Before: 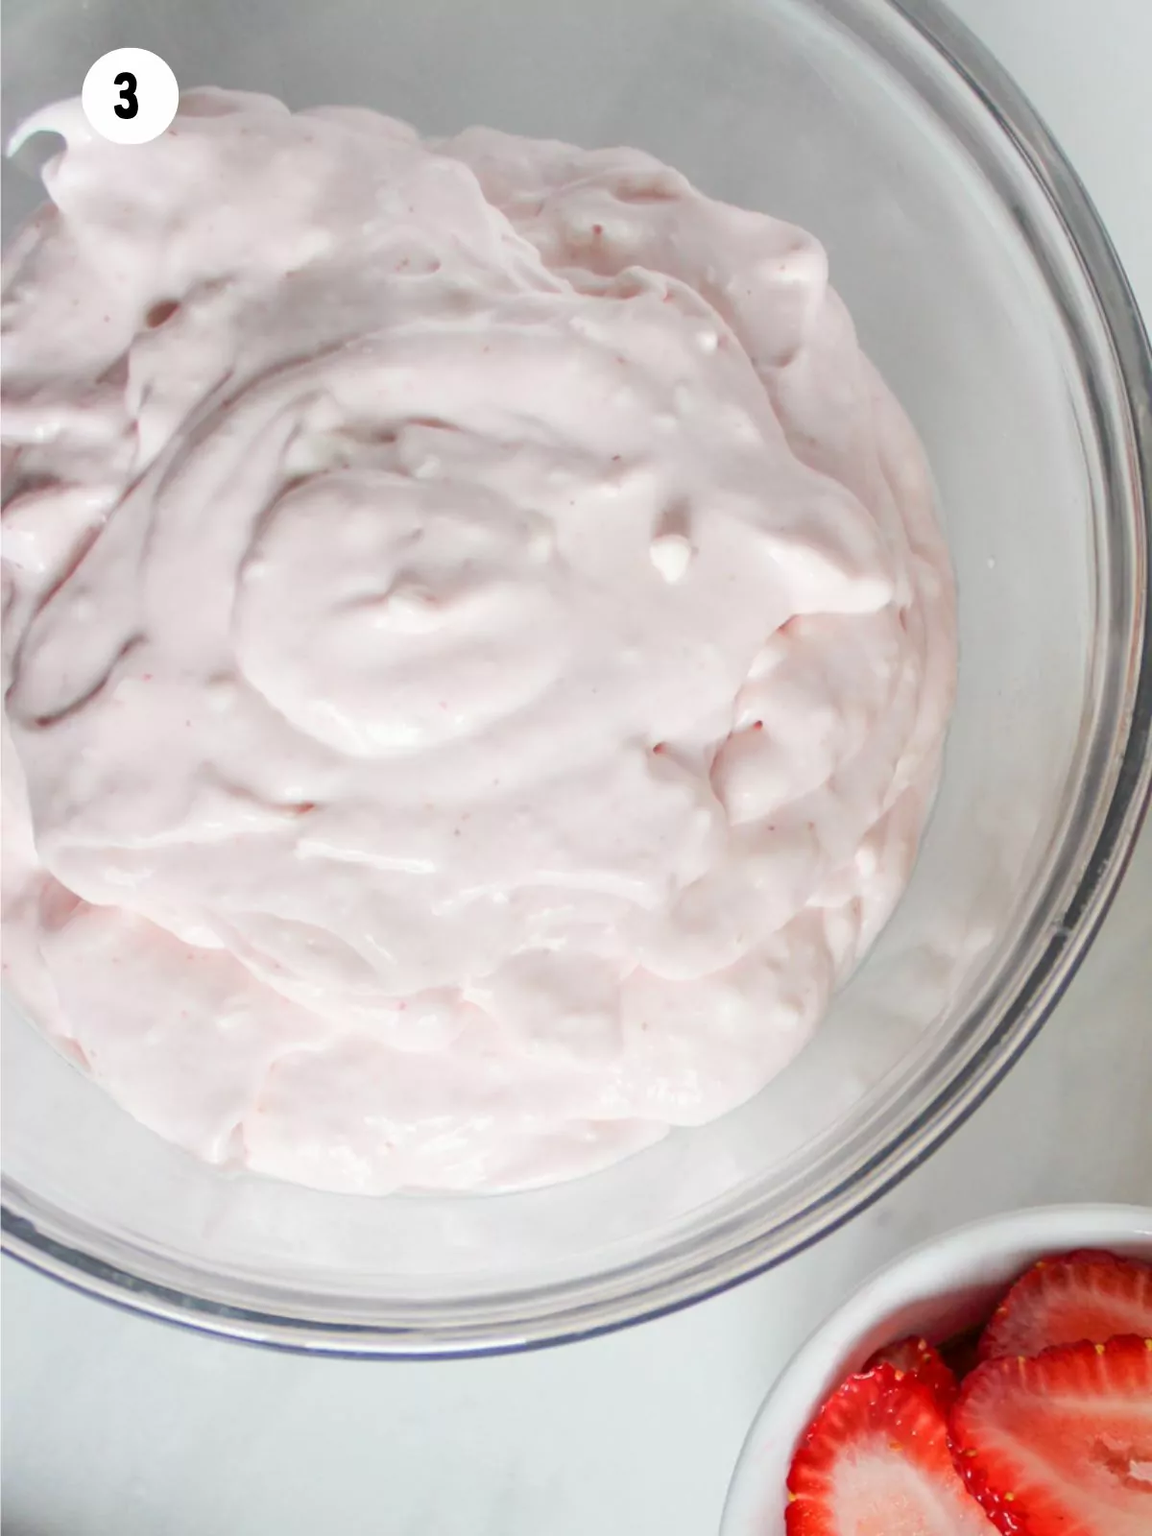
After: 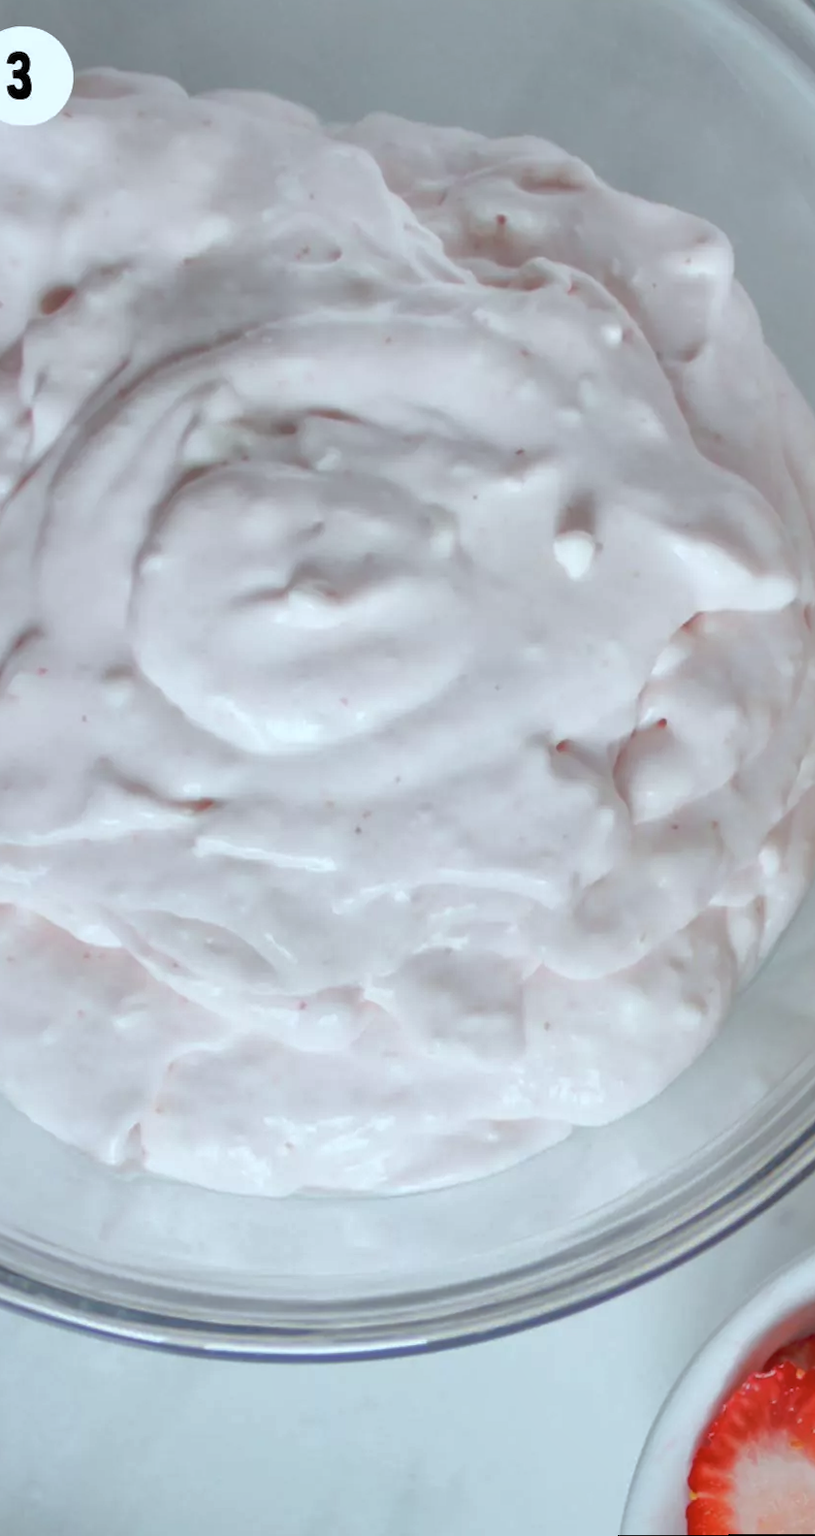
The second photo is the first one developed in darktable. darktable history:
crop and rotate: left 9.061%, right 20.142%
white balance: red 0.925, blue 1.046
rotate and perspective: rotation 0.174°, lens shift (vertical) 0.013, lens shift (horizontal) 0.019, shear 0.001, automatic cropping original format, crop left 0.007, crop right 0.991, crop top 0.016, crop bottom 0.997
contrast brightness saturation: saturation -0.1
shadows and highlights: on, module defaults
